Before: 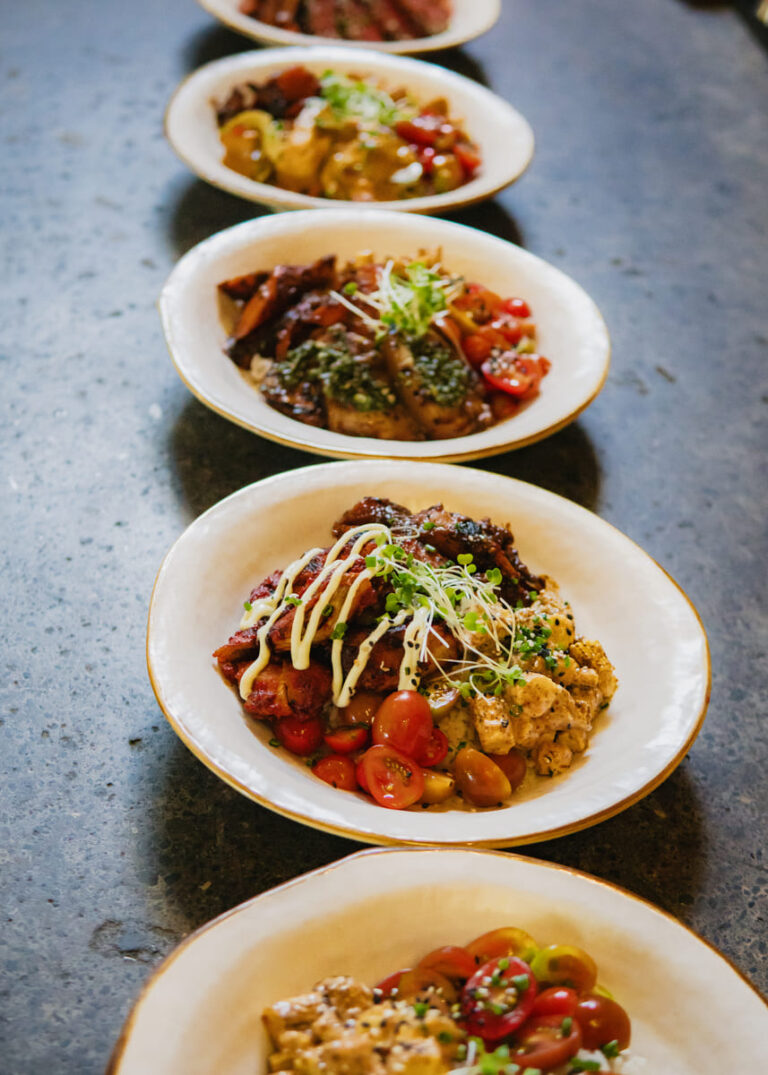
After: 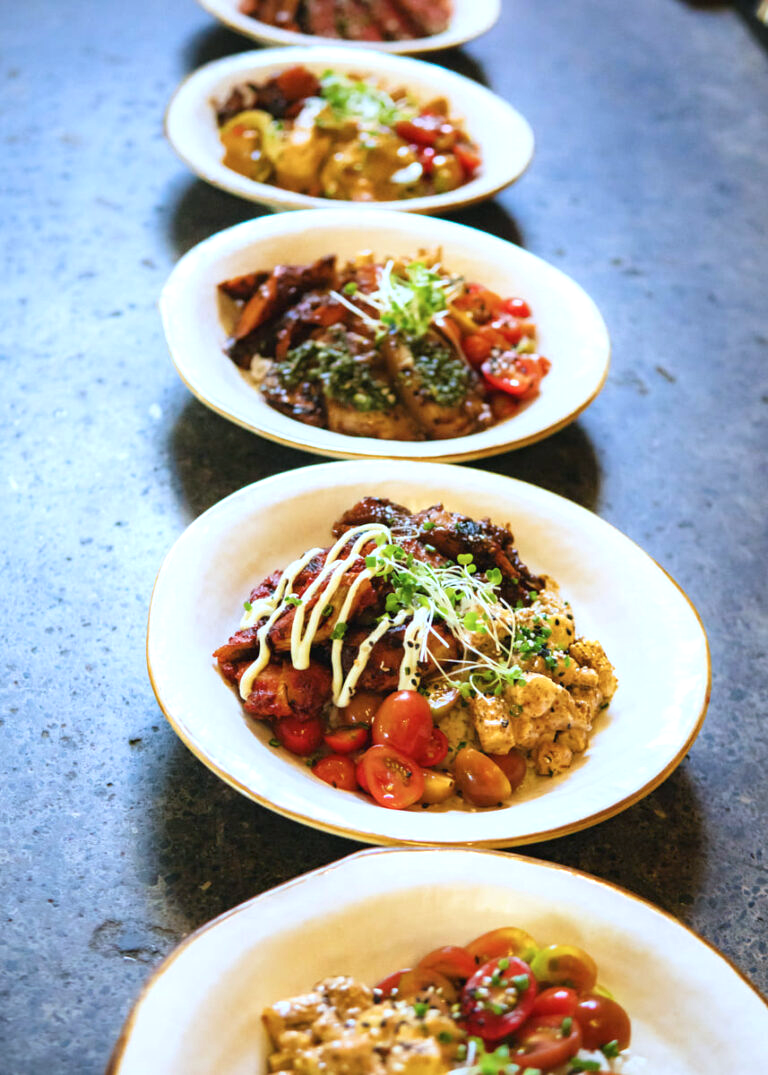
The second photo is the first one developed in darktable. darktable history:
white balance: red 0.974, blue 1.044
exposure: exposure 0.6 EV, compensate highlight preservation false
color calibration: x 0.37, y 0.382, temperature 4313.32 K
